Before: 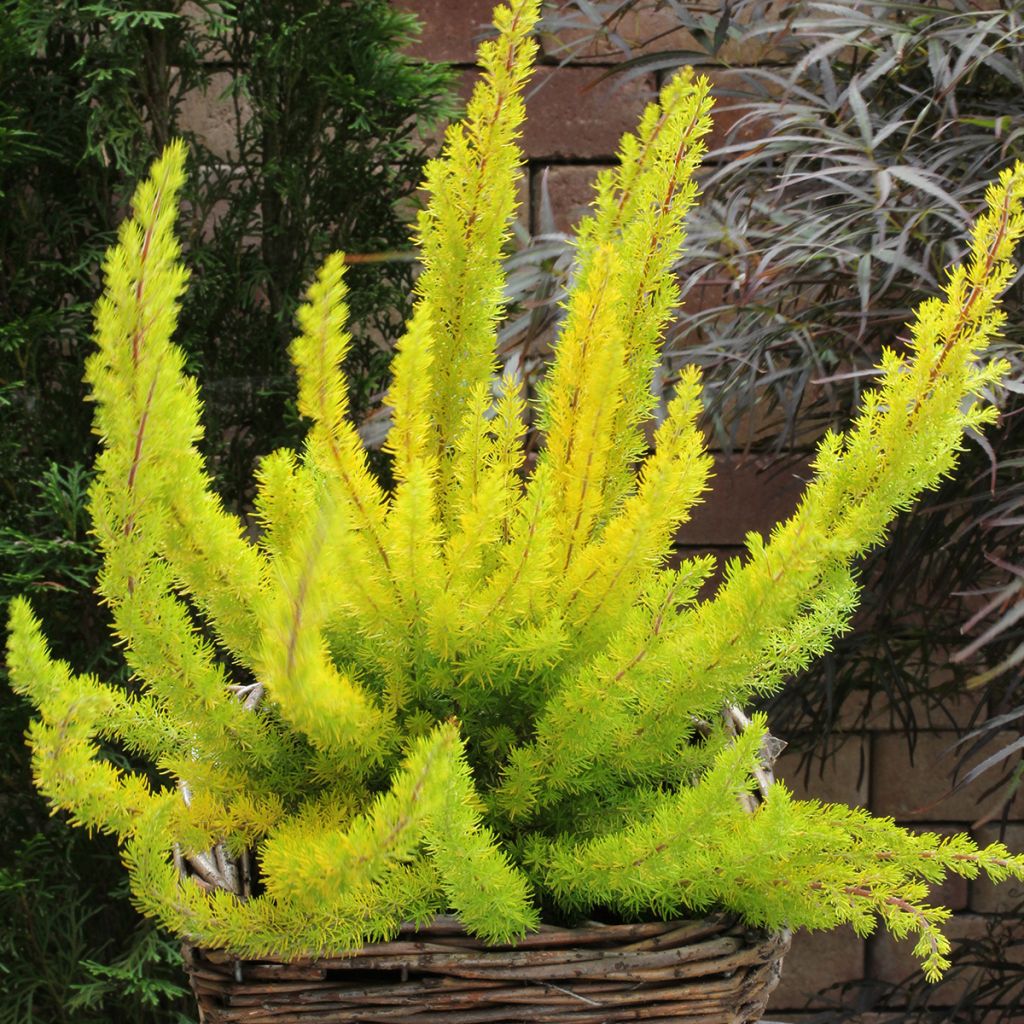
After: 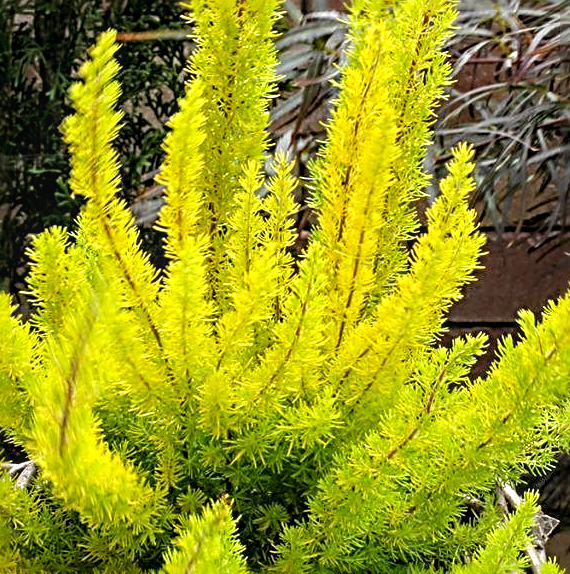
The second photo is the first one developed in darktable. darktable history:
sharpen: radius 3.728, amount 0.929
exposure: black level correction 0.001, compensate highlight preservation false
local contrast: detail 130%
color balance rgb: highlights gain › luminance 9.549%, global offset › luminance -0.514%, linear chroma grading › global chroma 8.944%, perceptual saturation grading › global saturation 0.95%
crop and rotate: left 22.284%, top 21.755%, right 22.05%, bottom 22.131%
levels: mode automatic
shadows and highlights: radius 172.53, shadows 26.18, white point adjustment 3.29, highlights -68.16, soften with gaussian
